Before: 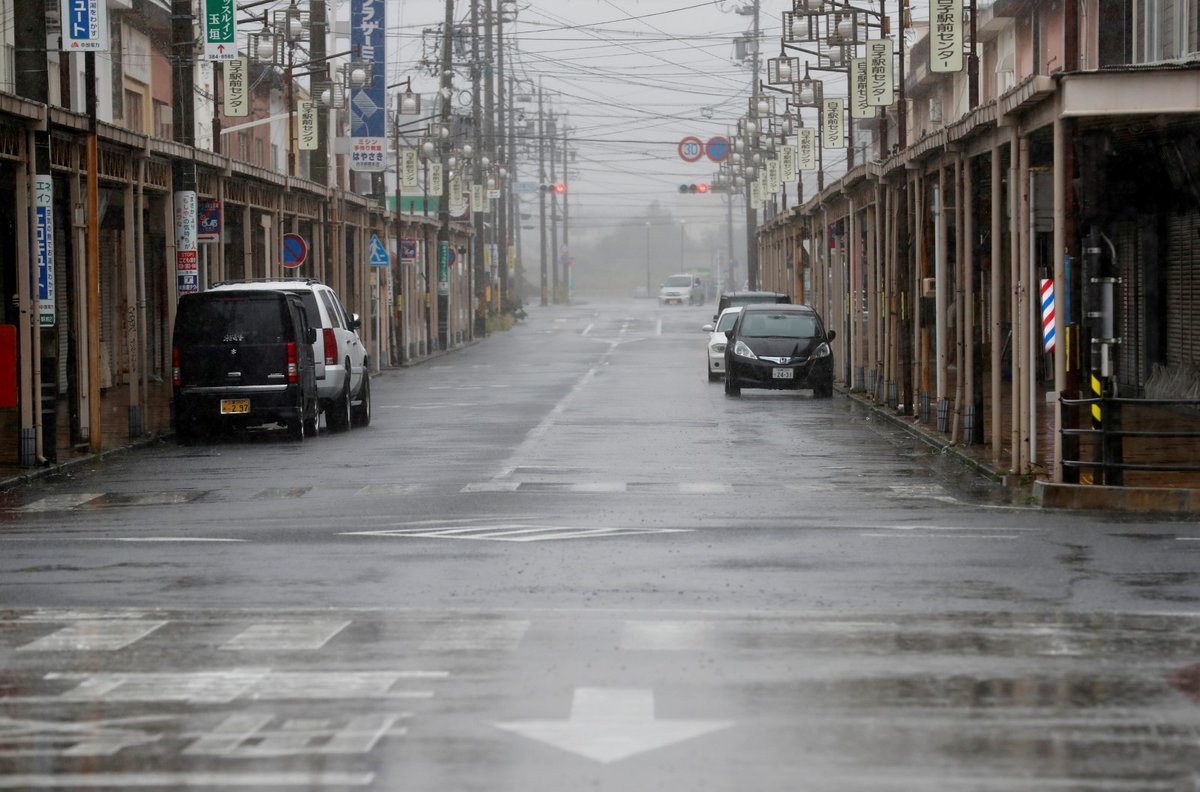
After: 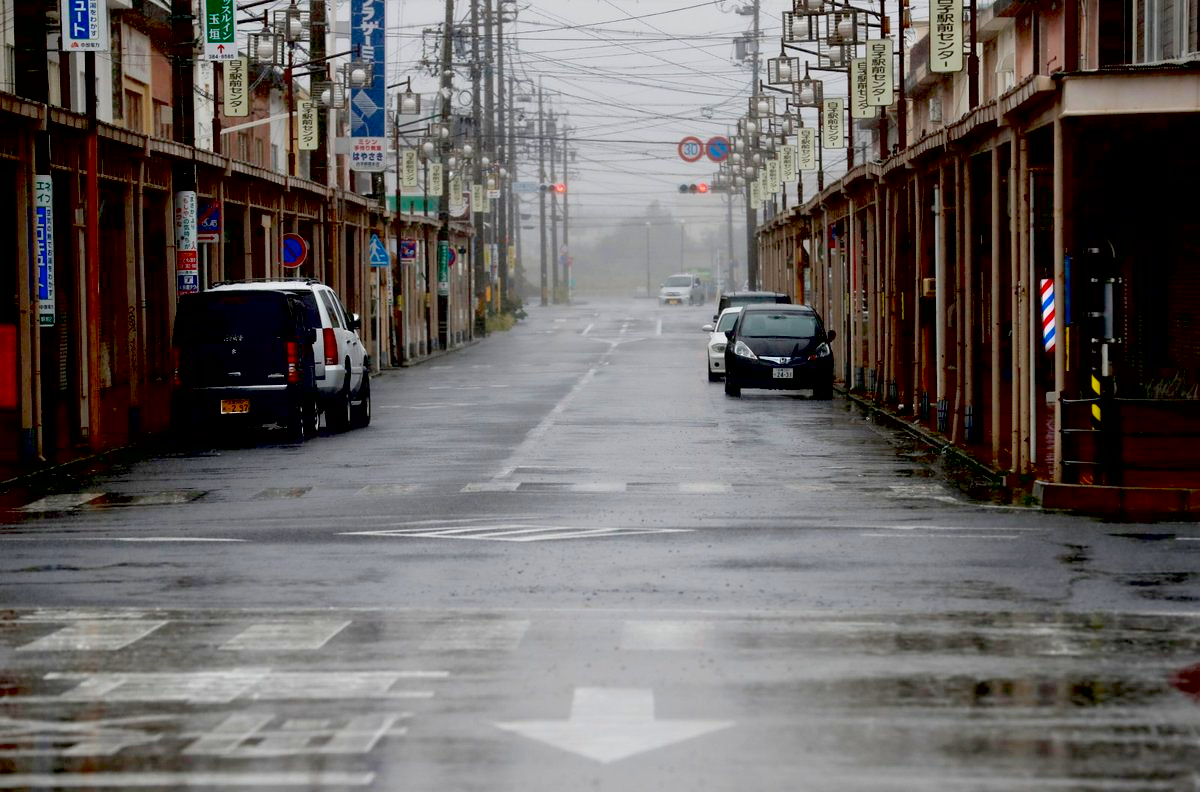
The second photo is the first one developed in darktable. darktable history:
exposure: black level correction 0.048, exposure 0.013 EV, compensate highlight preservation false
contrast brightness saturation: contrast 0.086, saturation 0.271
